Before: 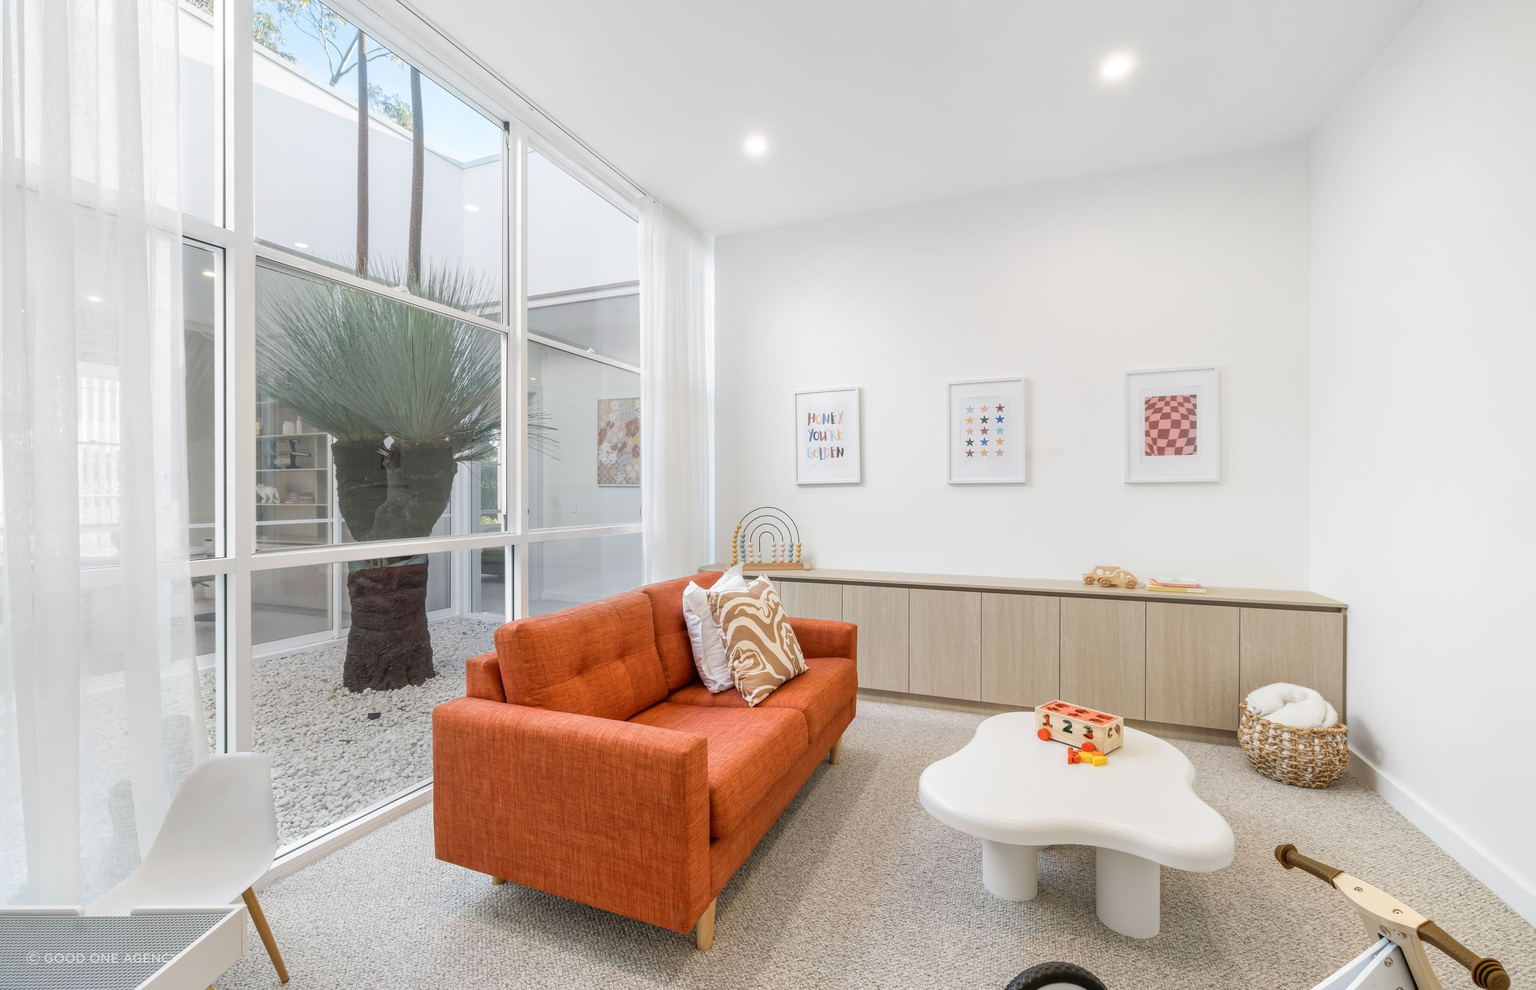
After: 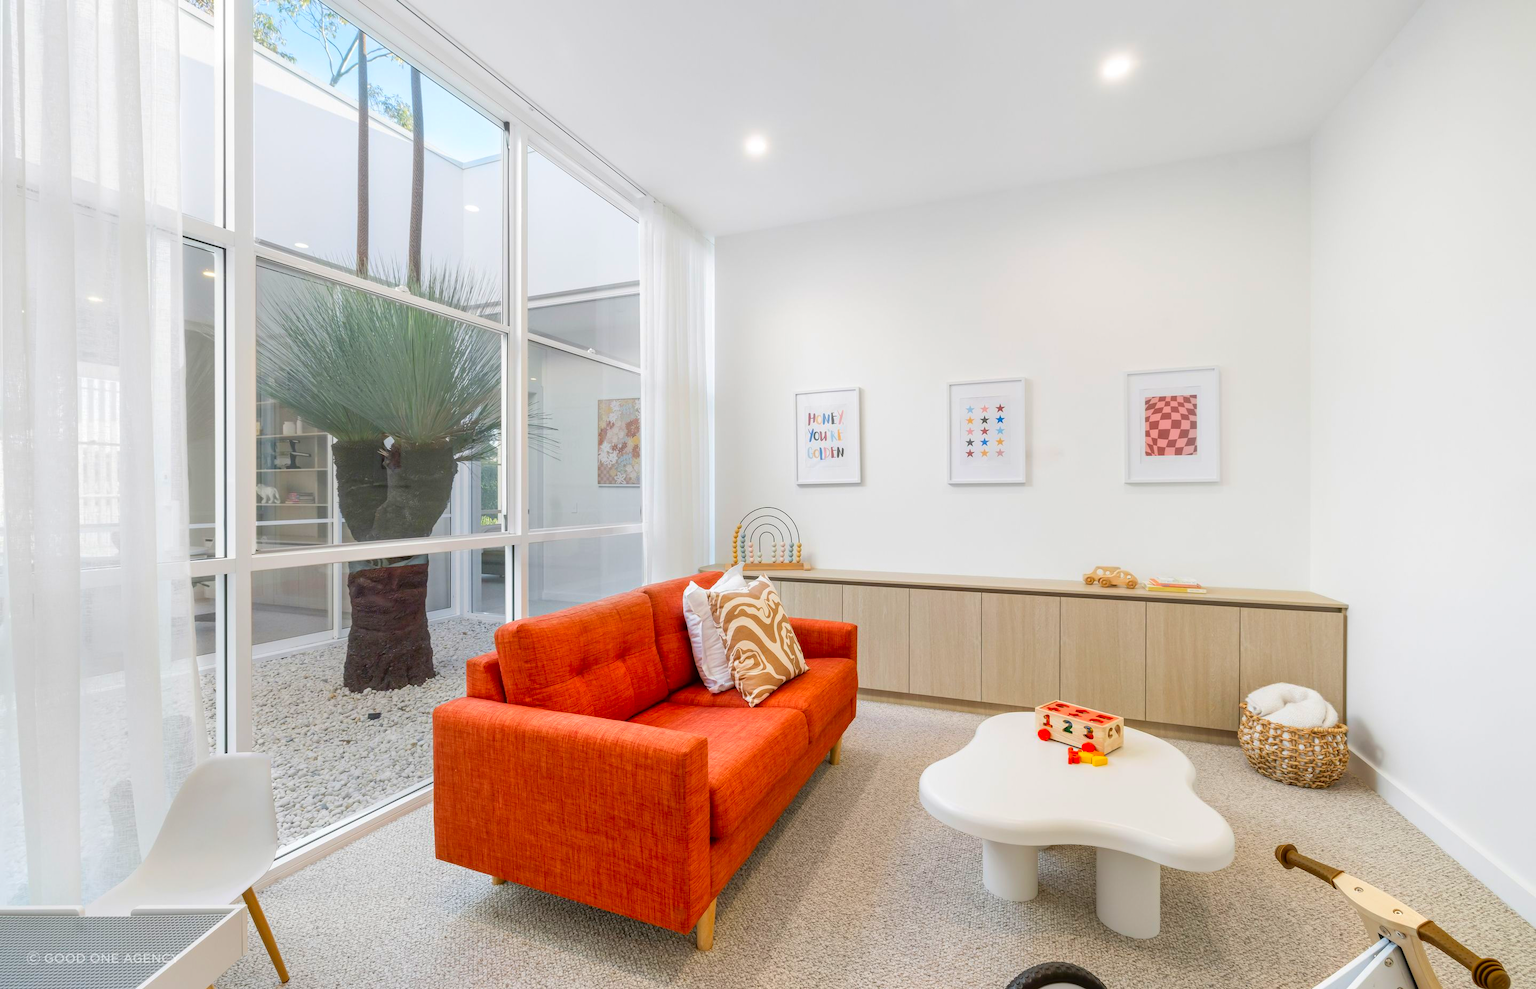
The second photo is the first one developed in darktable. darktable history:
contrast brightness saturation: saturation 0.502
